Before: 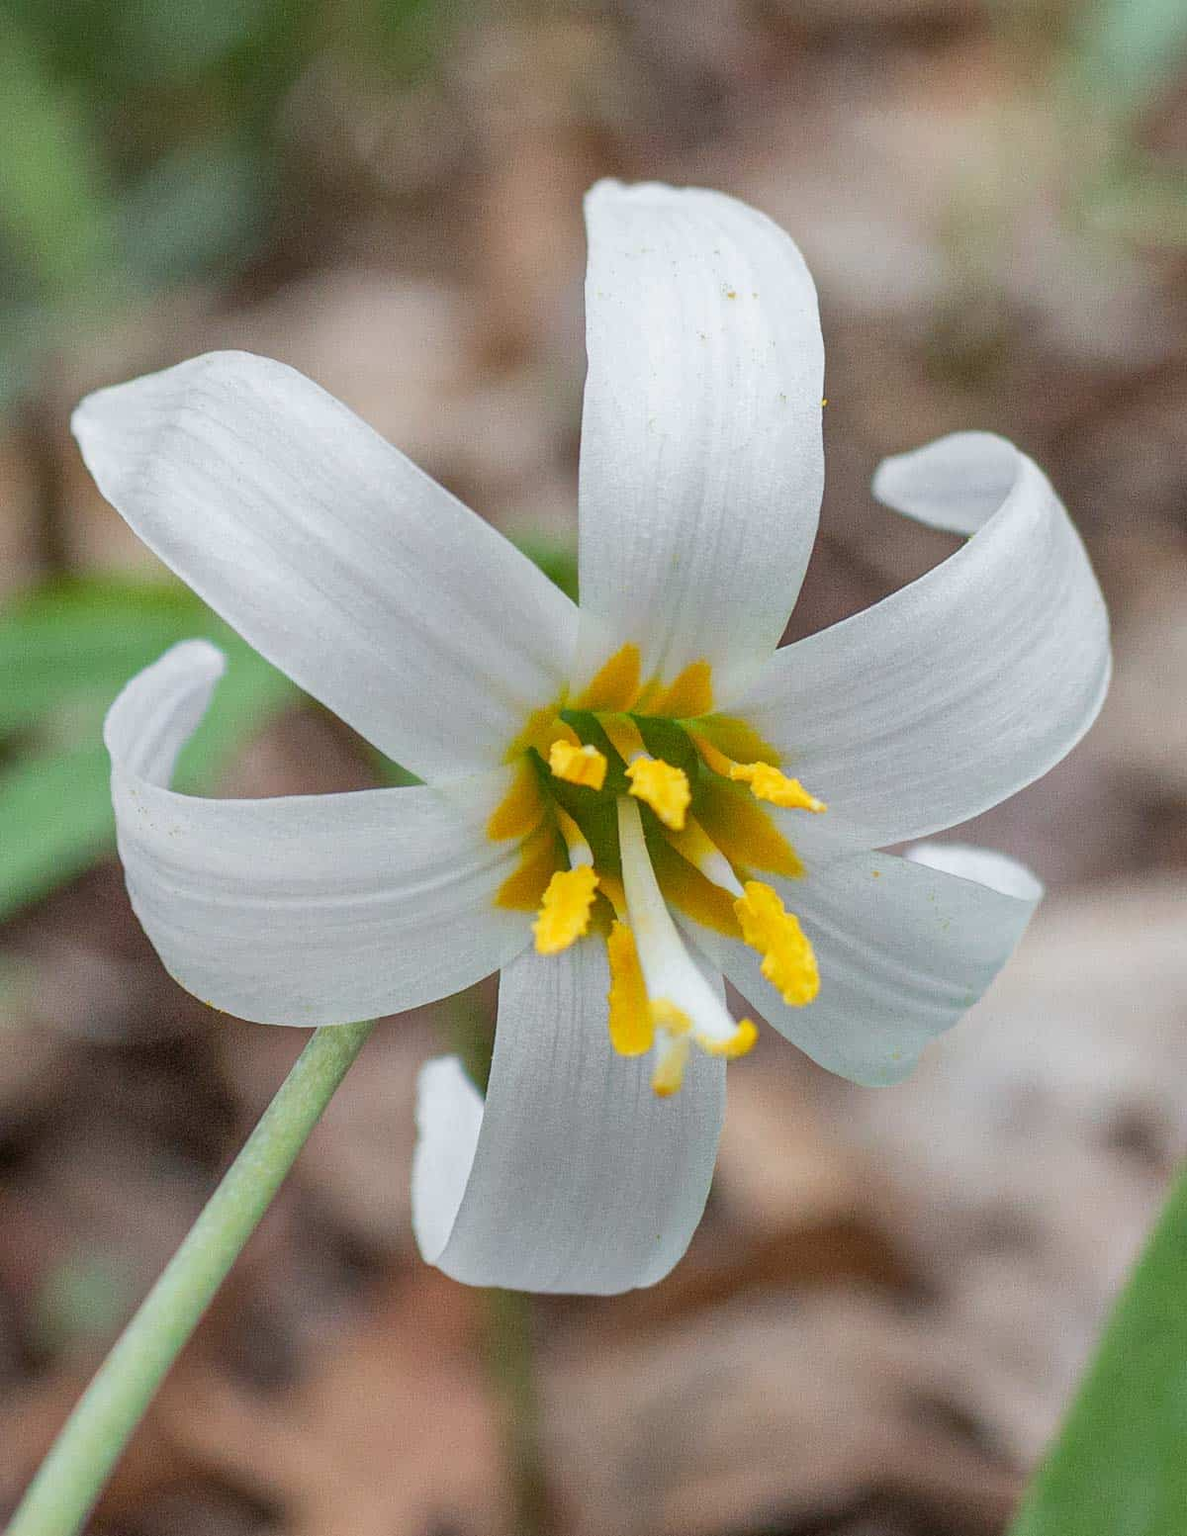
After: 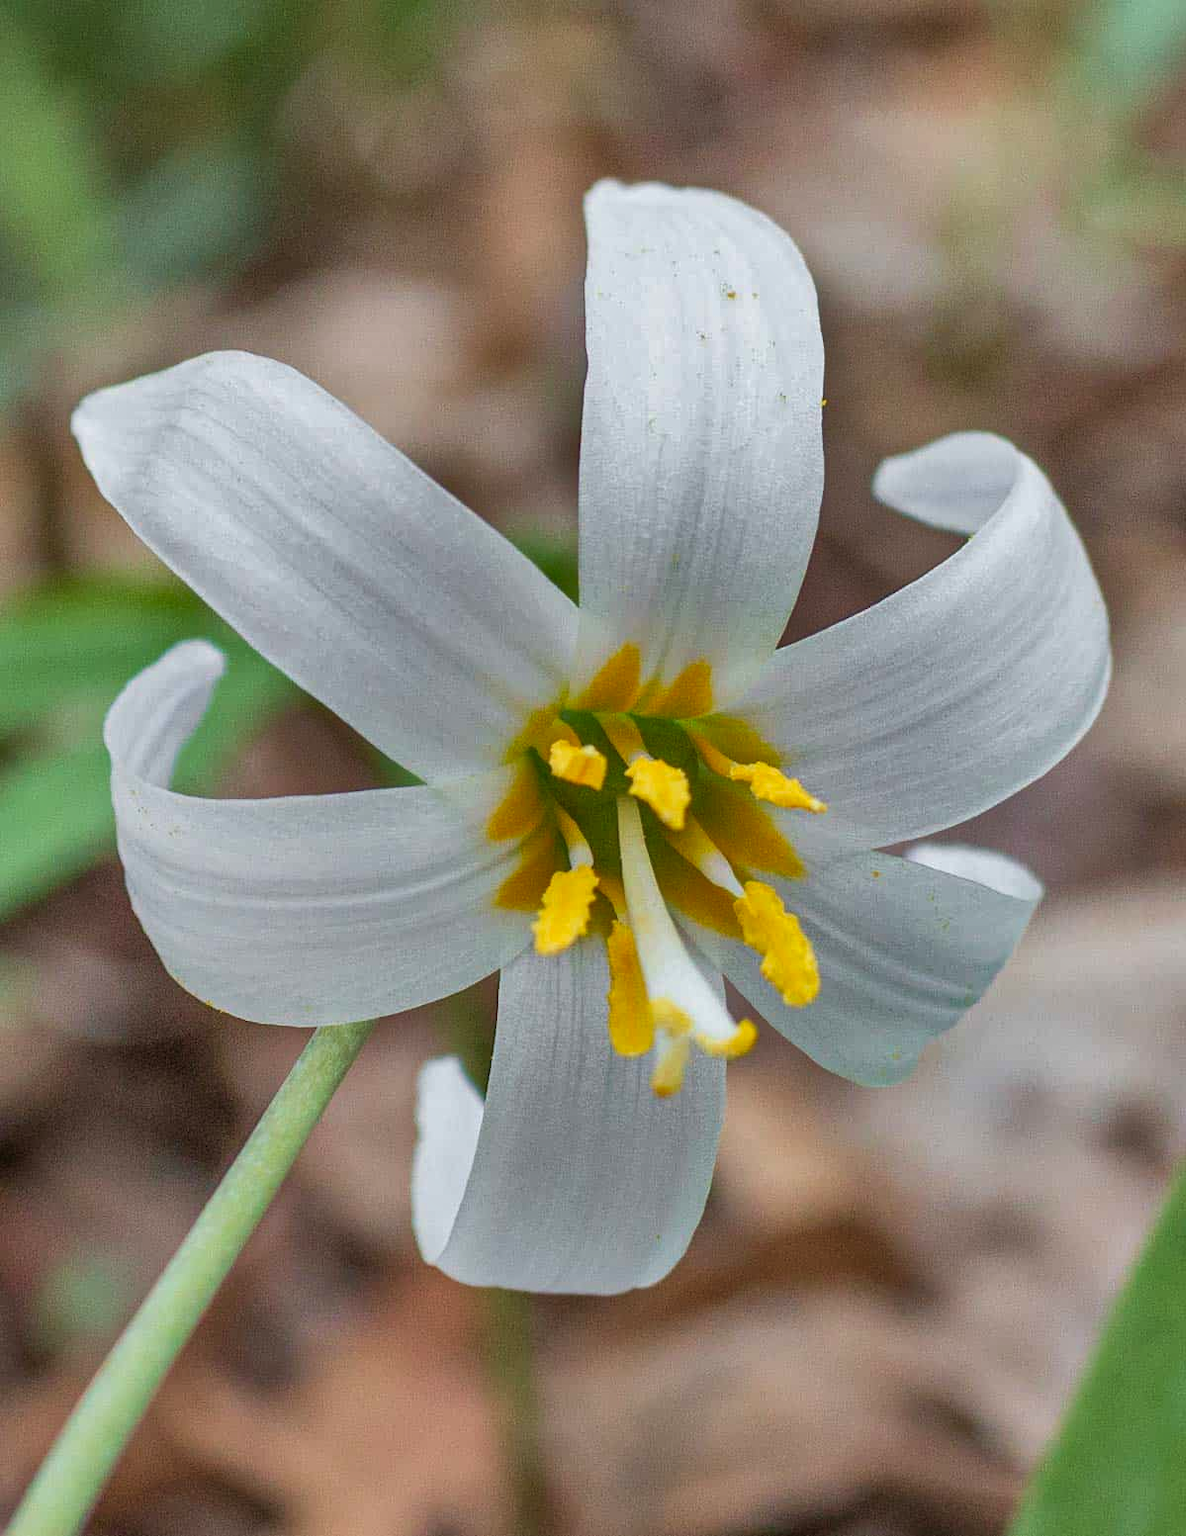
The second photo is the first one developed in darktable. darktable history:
shadows and highlights: shadows 24.5, highlights -78.15, soften with gaussian
velvia: on, module defaults
